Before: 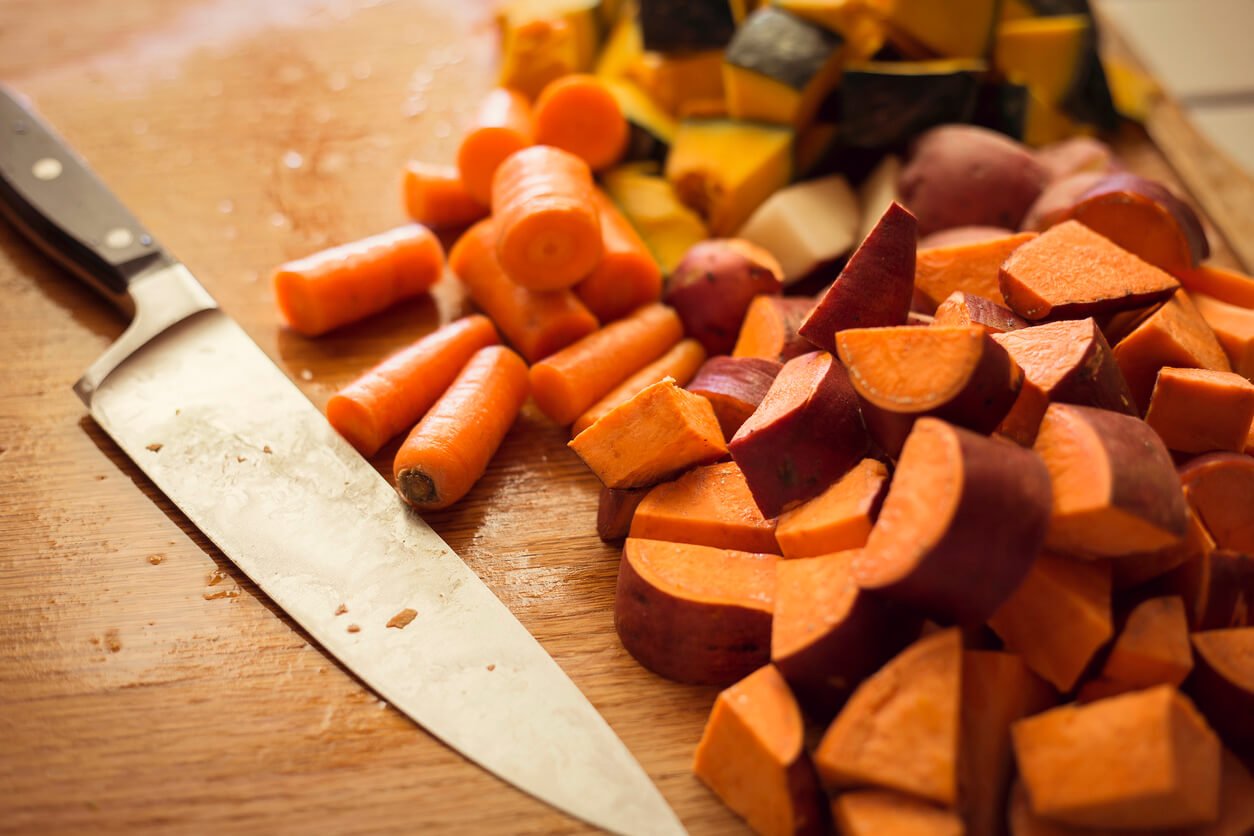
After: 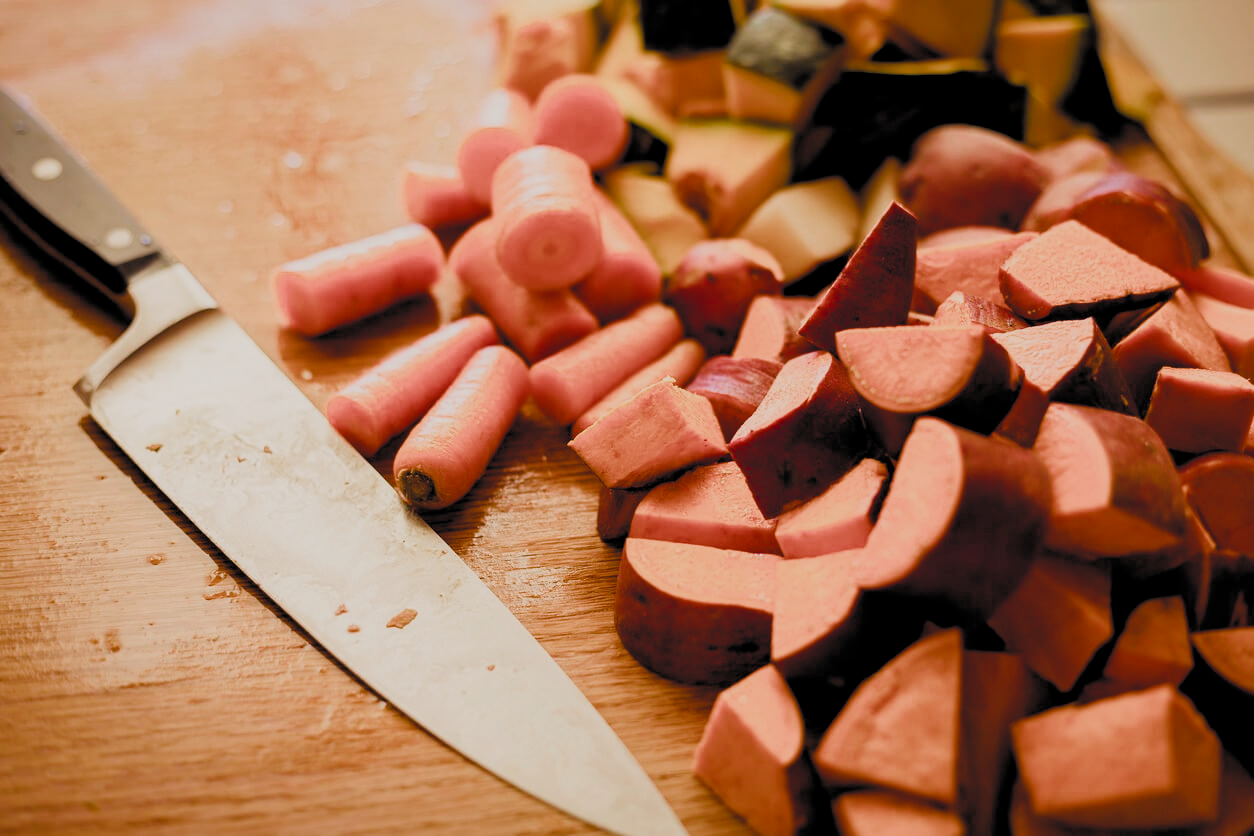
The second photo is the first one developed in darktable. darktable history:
filmic rgb: black relative exposure -3.83 EV, white relative exposure 3.48 EV, hardness 2.67, contrast 1.102, color science v5 (2021), contrast in shadows safe, contrast in highlights safe
color balance rgb: shadows lift › chroma 2.029%, shadows lift › hue 214.33°, highlights gain › chroma 0.953%, highlights gain › hue 29.07°, linear chroma grading › global chroma 7.591%, perceptual saturation grading › global saturation 14.32%, perceptual saturation grading › highlights -25.646%, perceptual saturation grading › shadows 29.913%, global vibrance 20%
